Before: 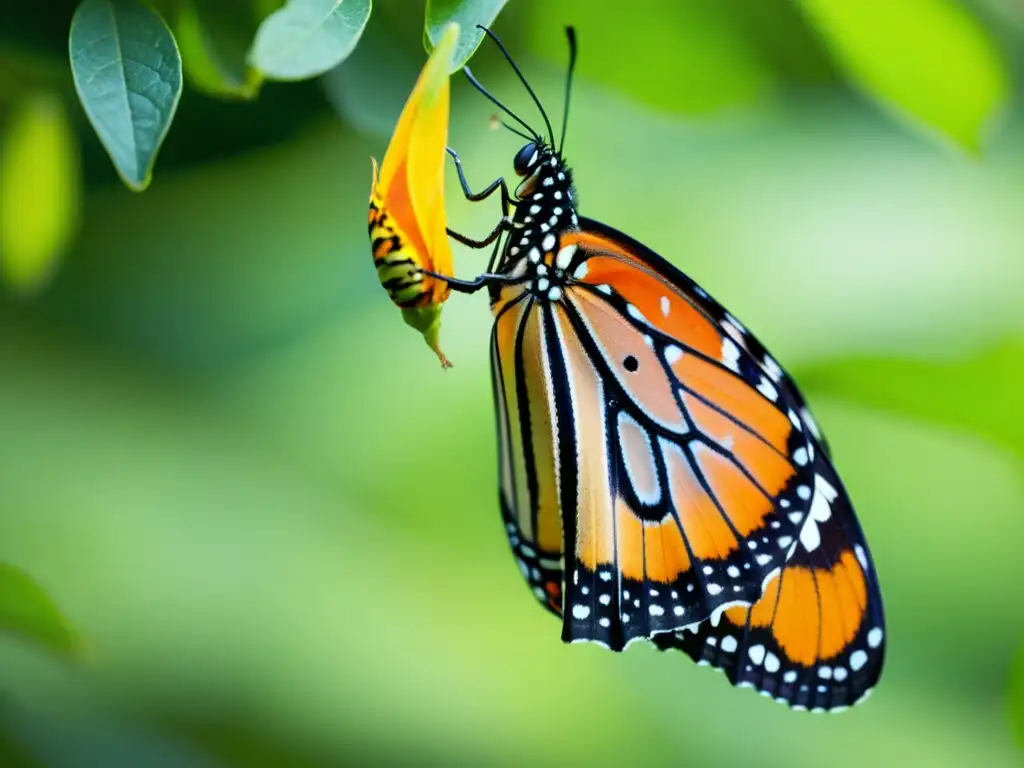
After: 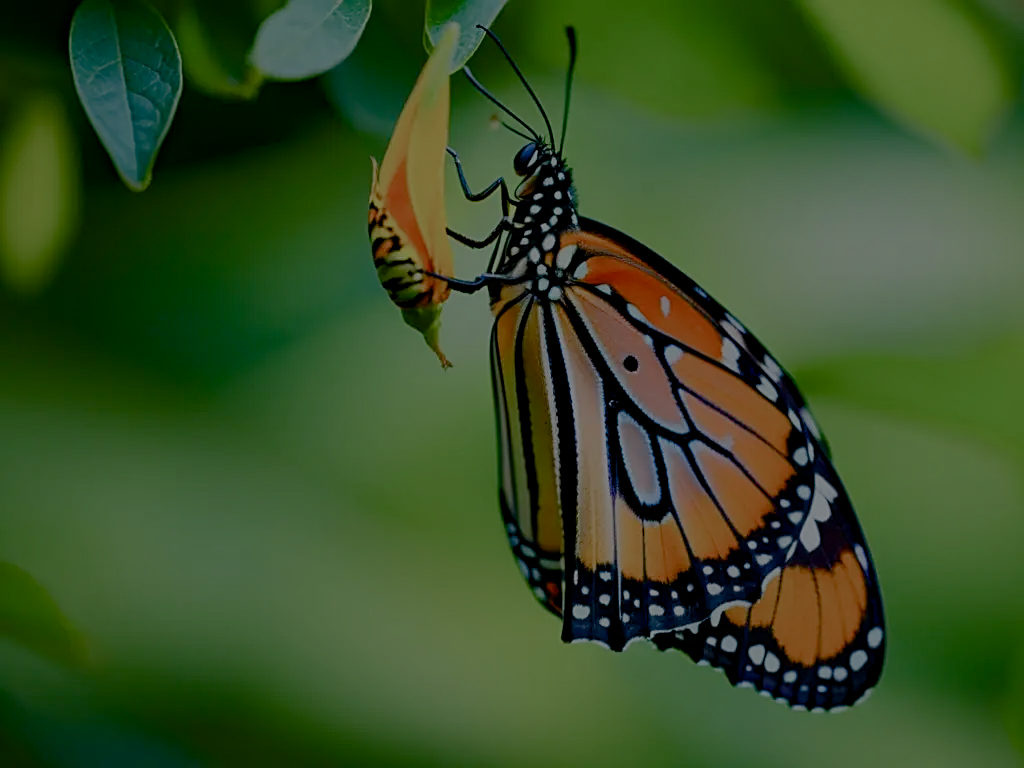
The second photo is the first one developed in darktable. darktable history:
sharpen: on, module defaults
haze removal: strength 0.3, distance 0.254, compatibility mode true, adaptive false
color balance rgb: perceptual saturation grading › global saturation 39.637%, perceptual saturation grading › highlights -50.114%, perceptual saturation grading › shadows 30.572%, perceptual brilliance grading › global brilliance -47.629%
